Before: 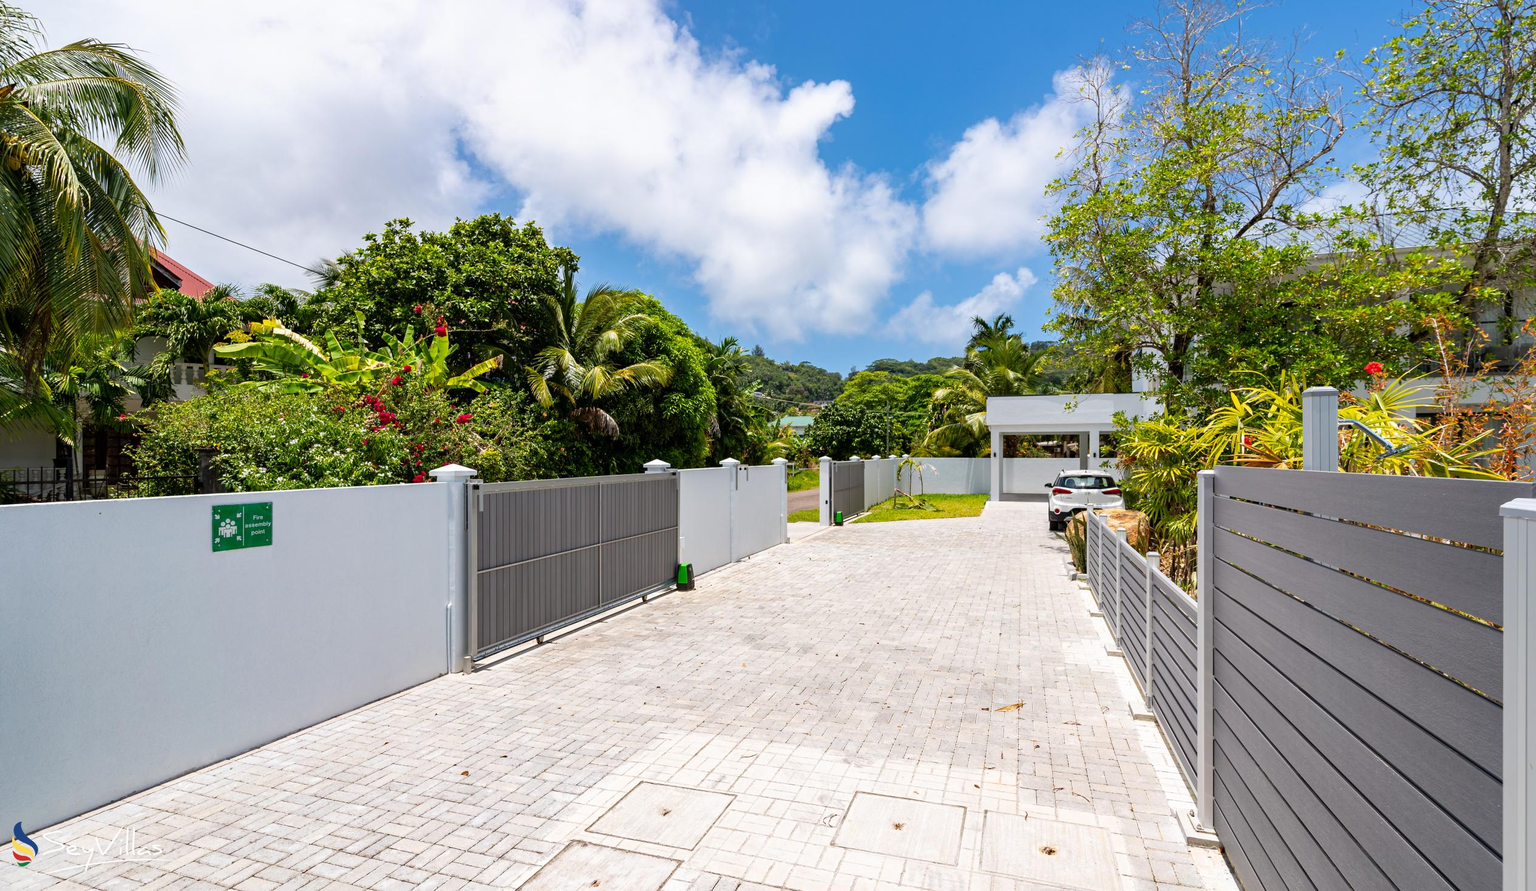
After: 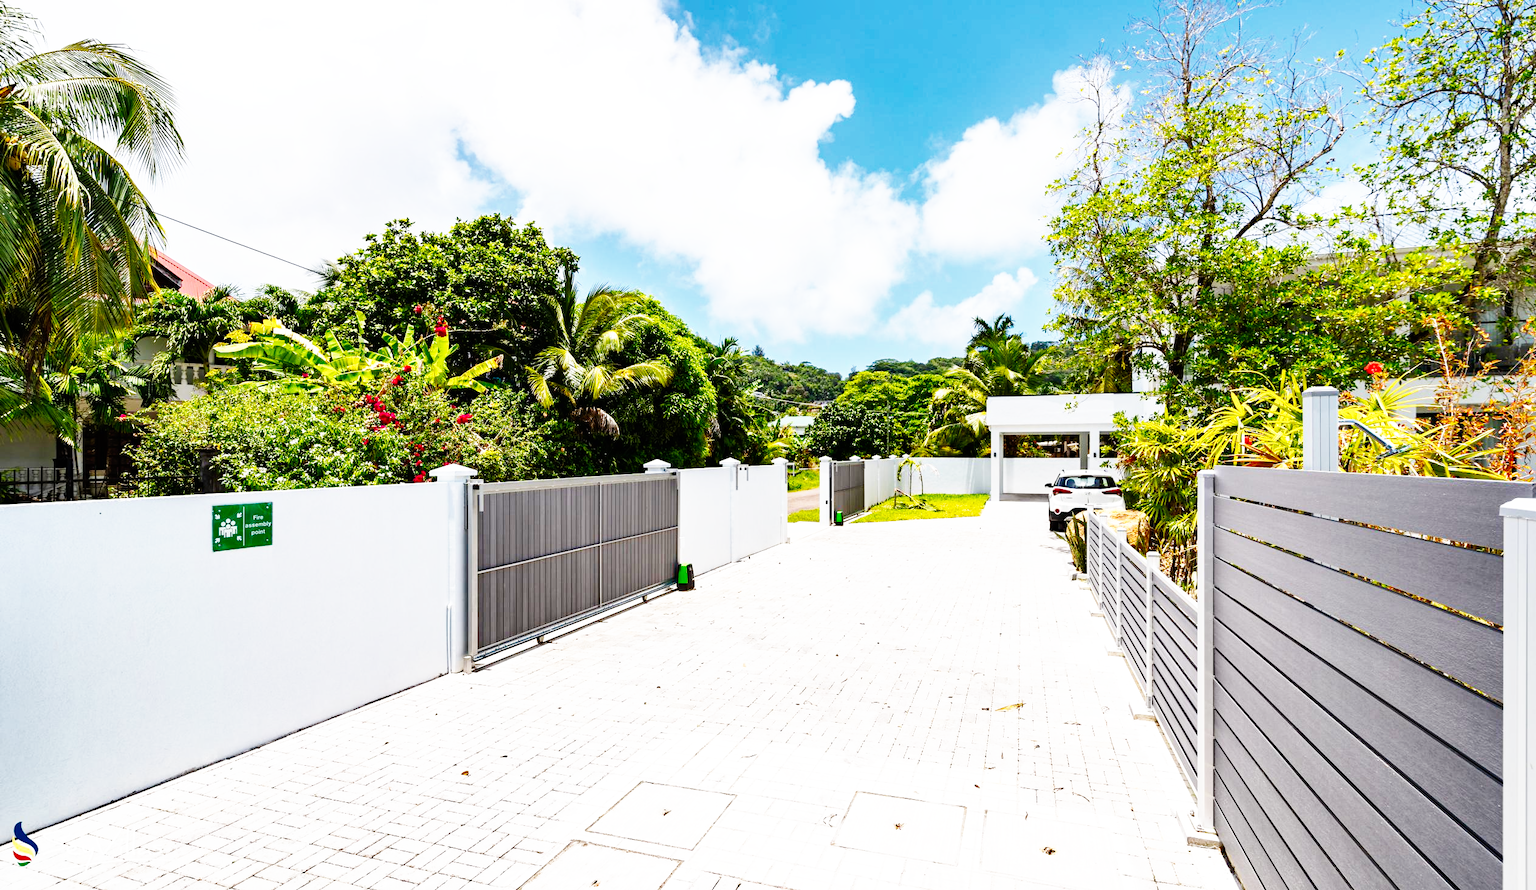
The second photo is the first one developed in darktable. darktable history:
exposure: exposure 0.133 EV, compensate highlight preservation false
base curve: curves: ch0 [(0, 0) (0.007, 0.004) (0.027, 0.03) (0.046, 0.07) (0.207, 0.54) (0.442, 0.872) (0.673, 0.972) (1, 1)], preserve colors none
shadows and highlights: radius 264.3, soften with gaussian
